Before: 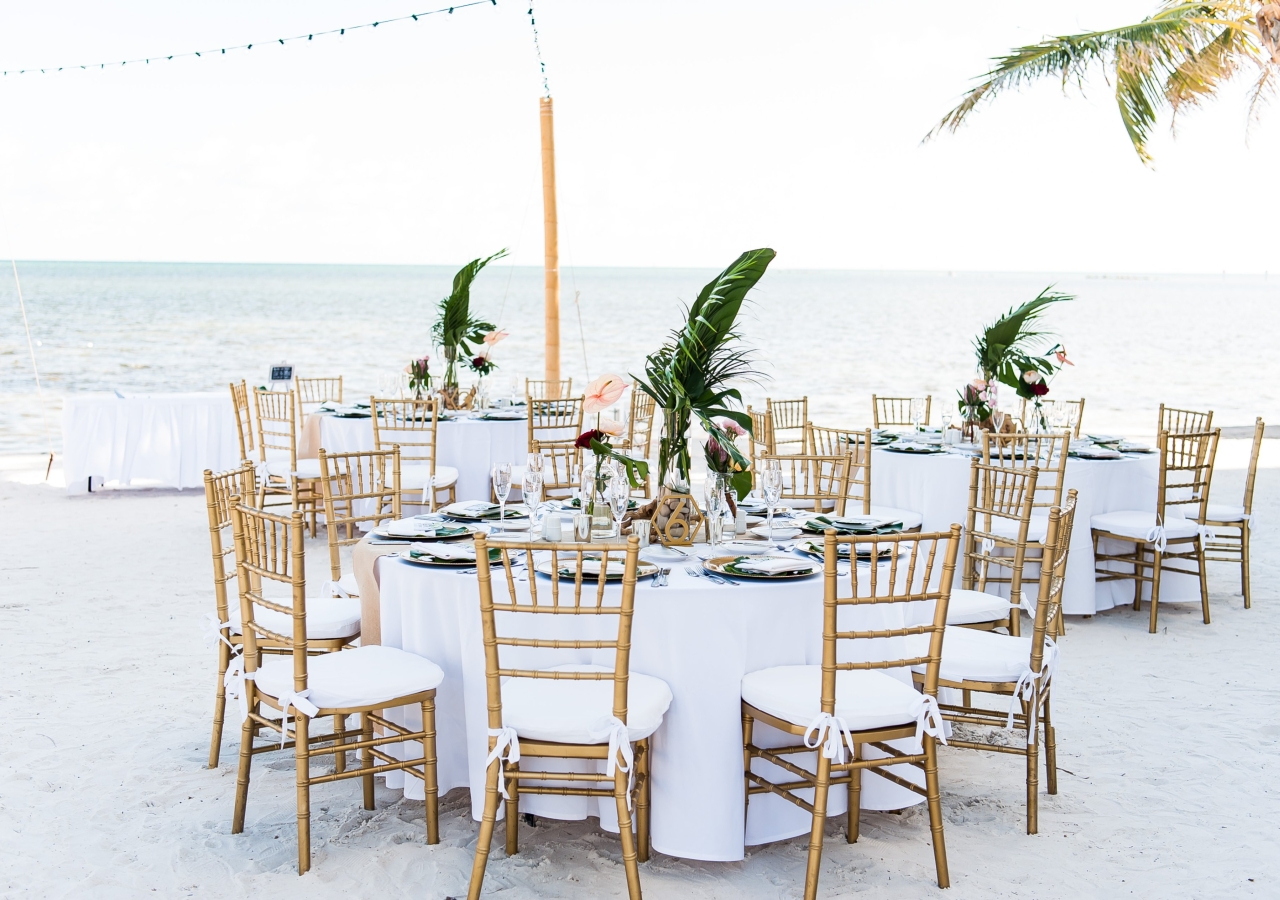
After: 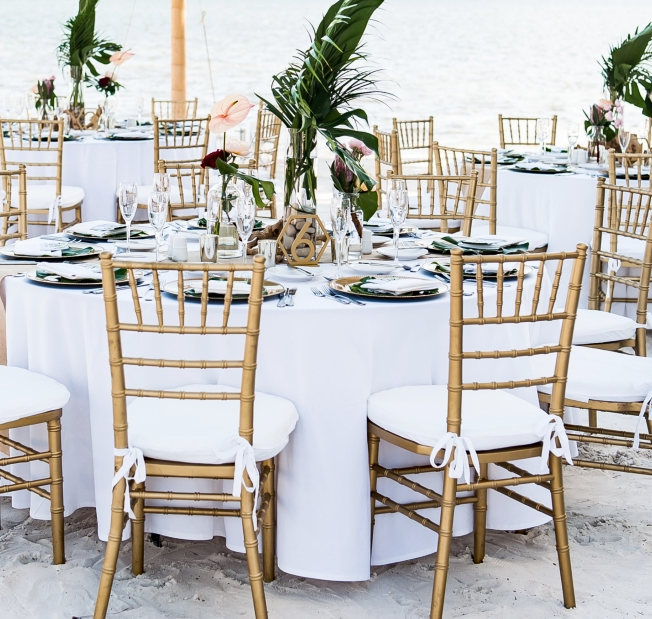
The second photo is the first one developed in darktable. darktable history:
crop and rotate: left 29.237%, top 31.152%, right 19.807%
haze removal: compatibility mode true, adaptive false
contrast brightness saturation: contrast 0.11, saturation -0.17
